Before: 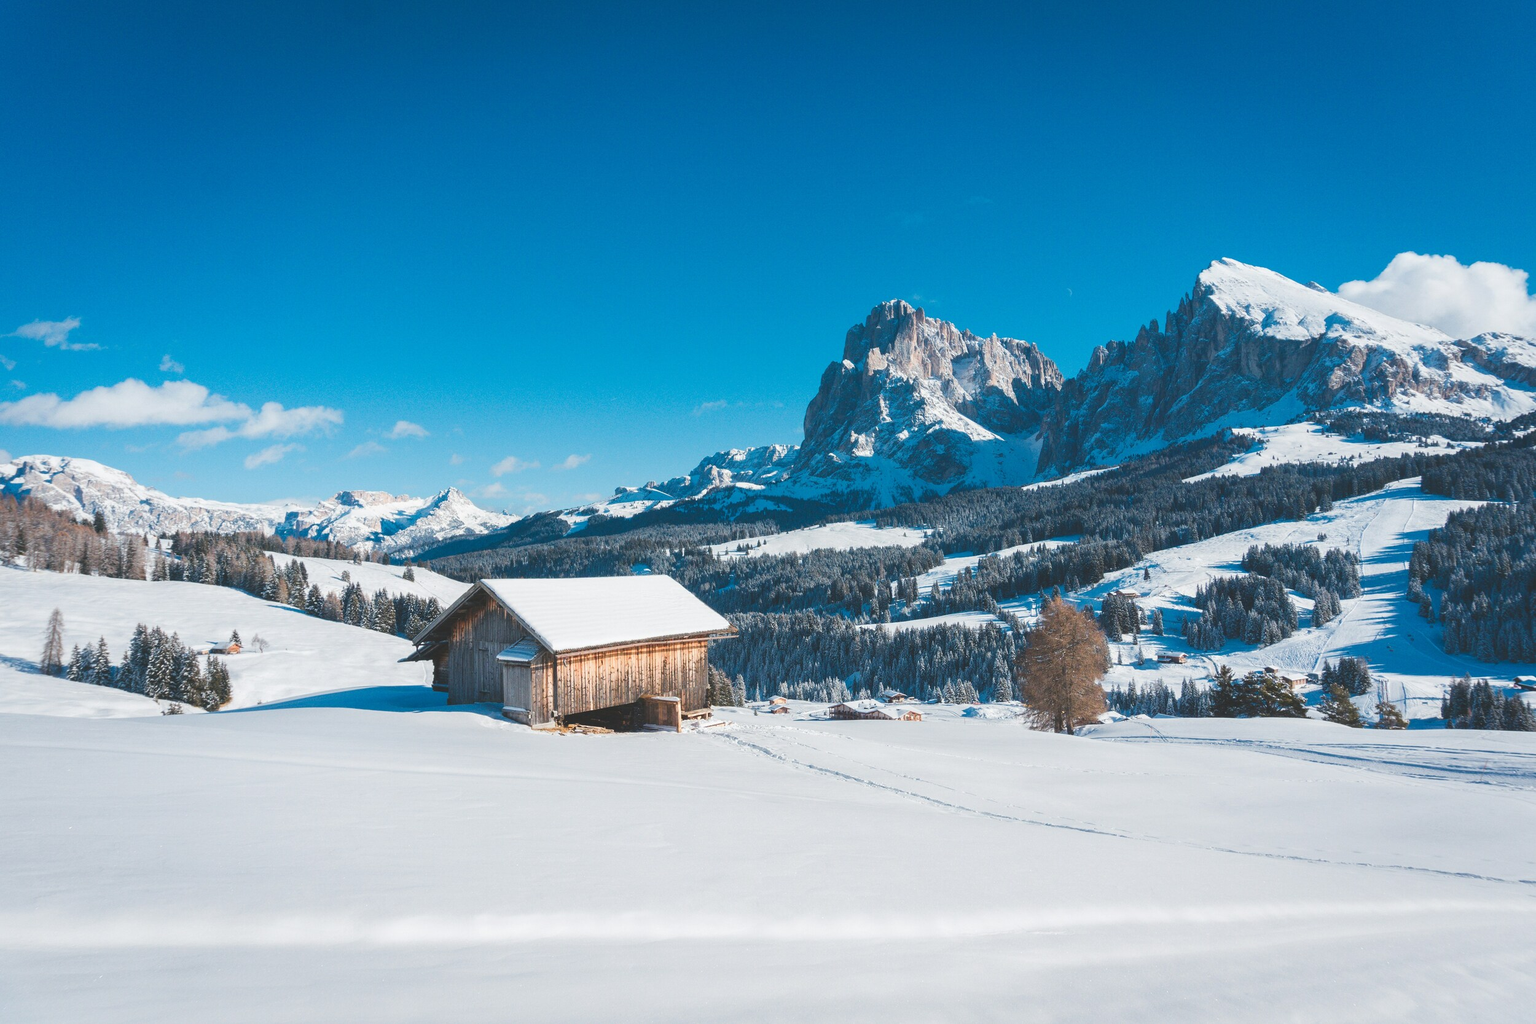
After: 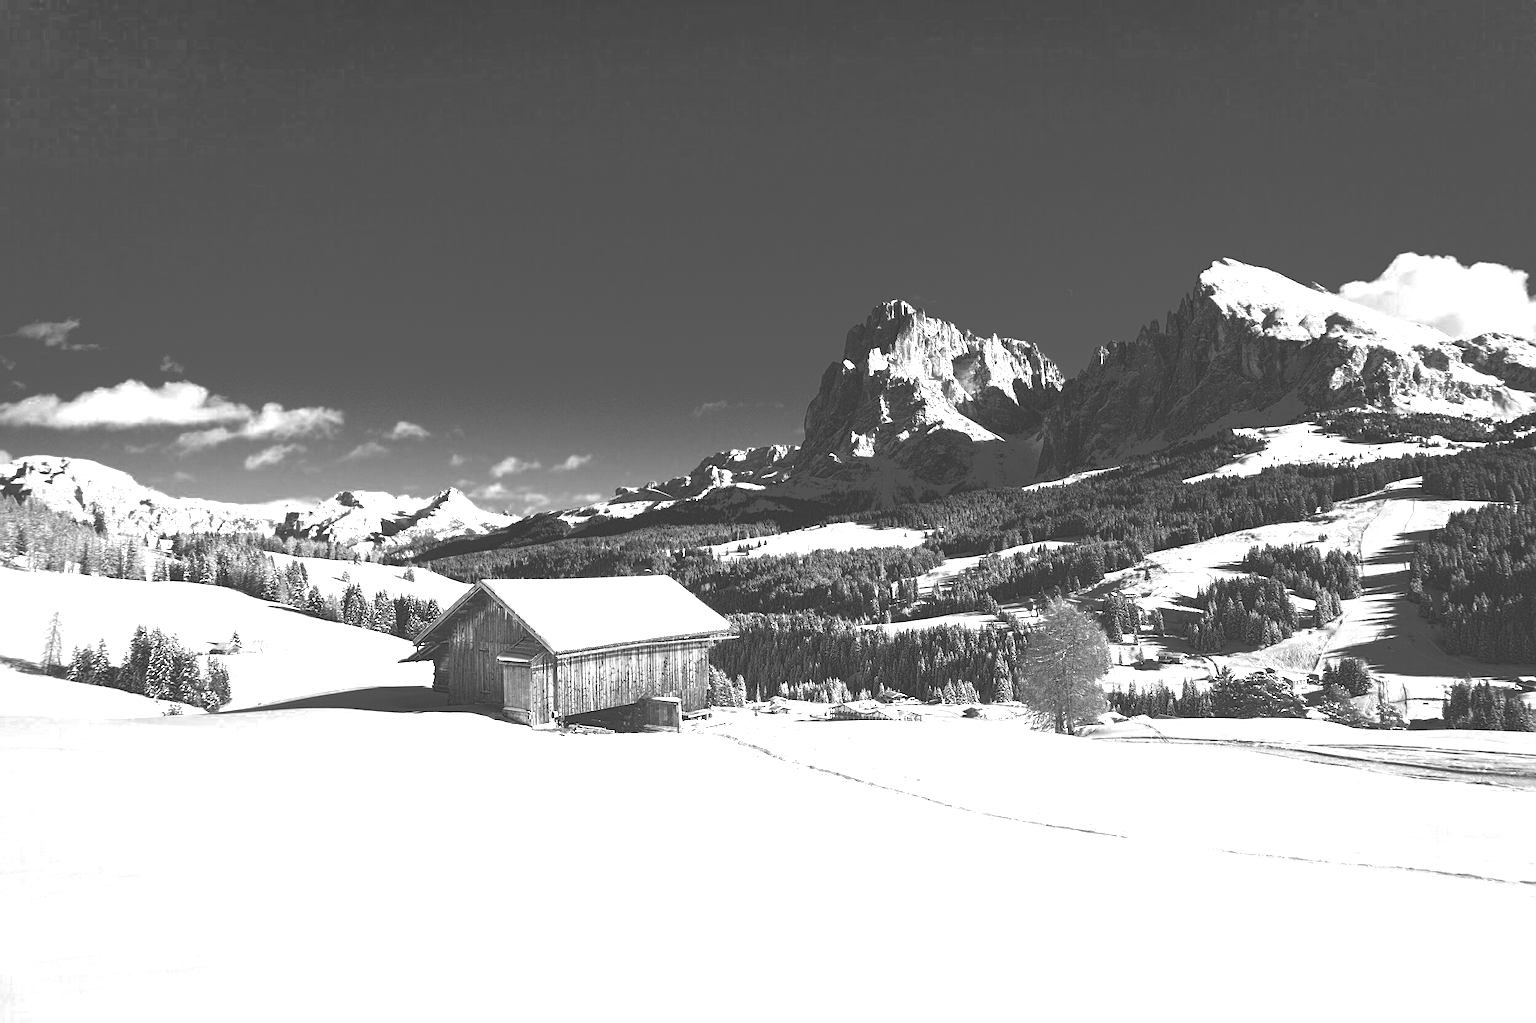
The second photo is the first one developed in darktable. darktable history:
color zones: curves: ch0 [(0.002, 0.589) (0.107, 0.484) (0.146, 0.249) (0.217, 0.352) (0.309, 0.525) (0.39, 0.404) (0.455, 0.169) (0.597, 0.055) (0.724, 0.212) (0.775, 0.691) (0.869, 0.571) (1, 0.587)]; ch1 [(0, 0) (0.143, 0) (0.286, 0) (0.429, 0) (0.571, 0) (0.714, 0) (0.857, 0)]
sharpen: on, module defaults
exposure: exposure 1.223 EV, compensate highlight preservation false
